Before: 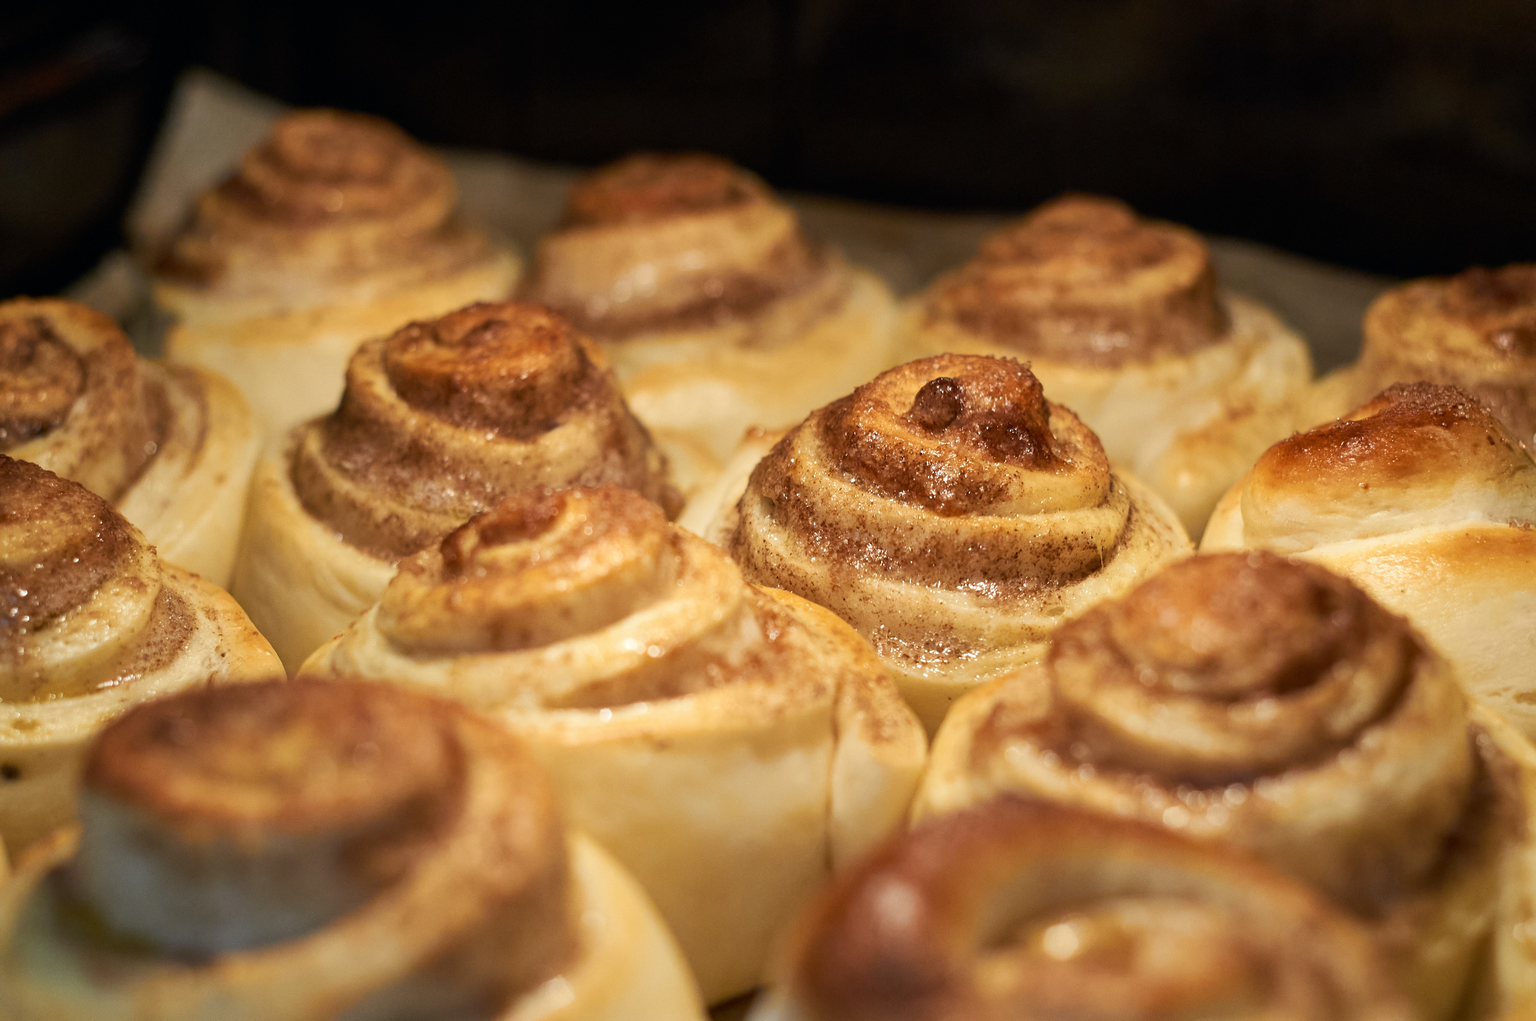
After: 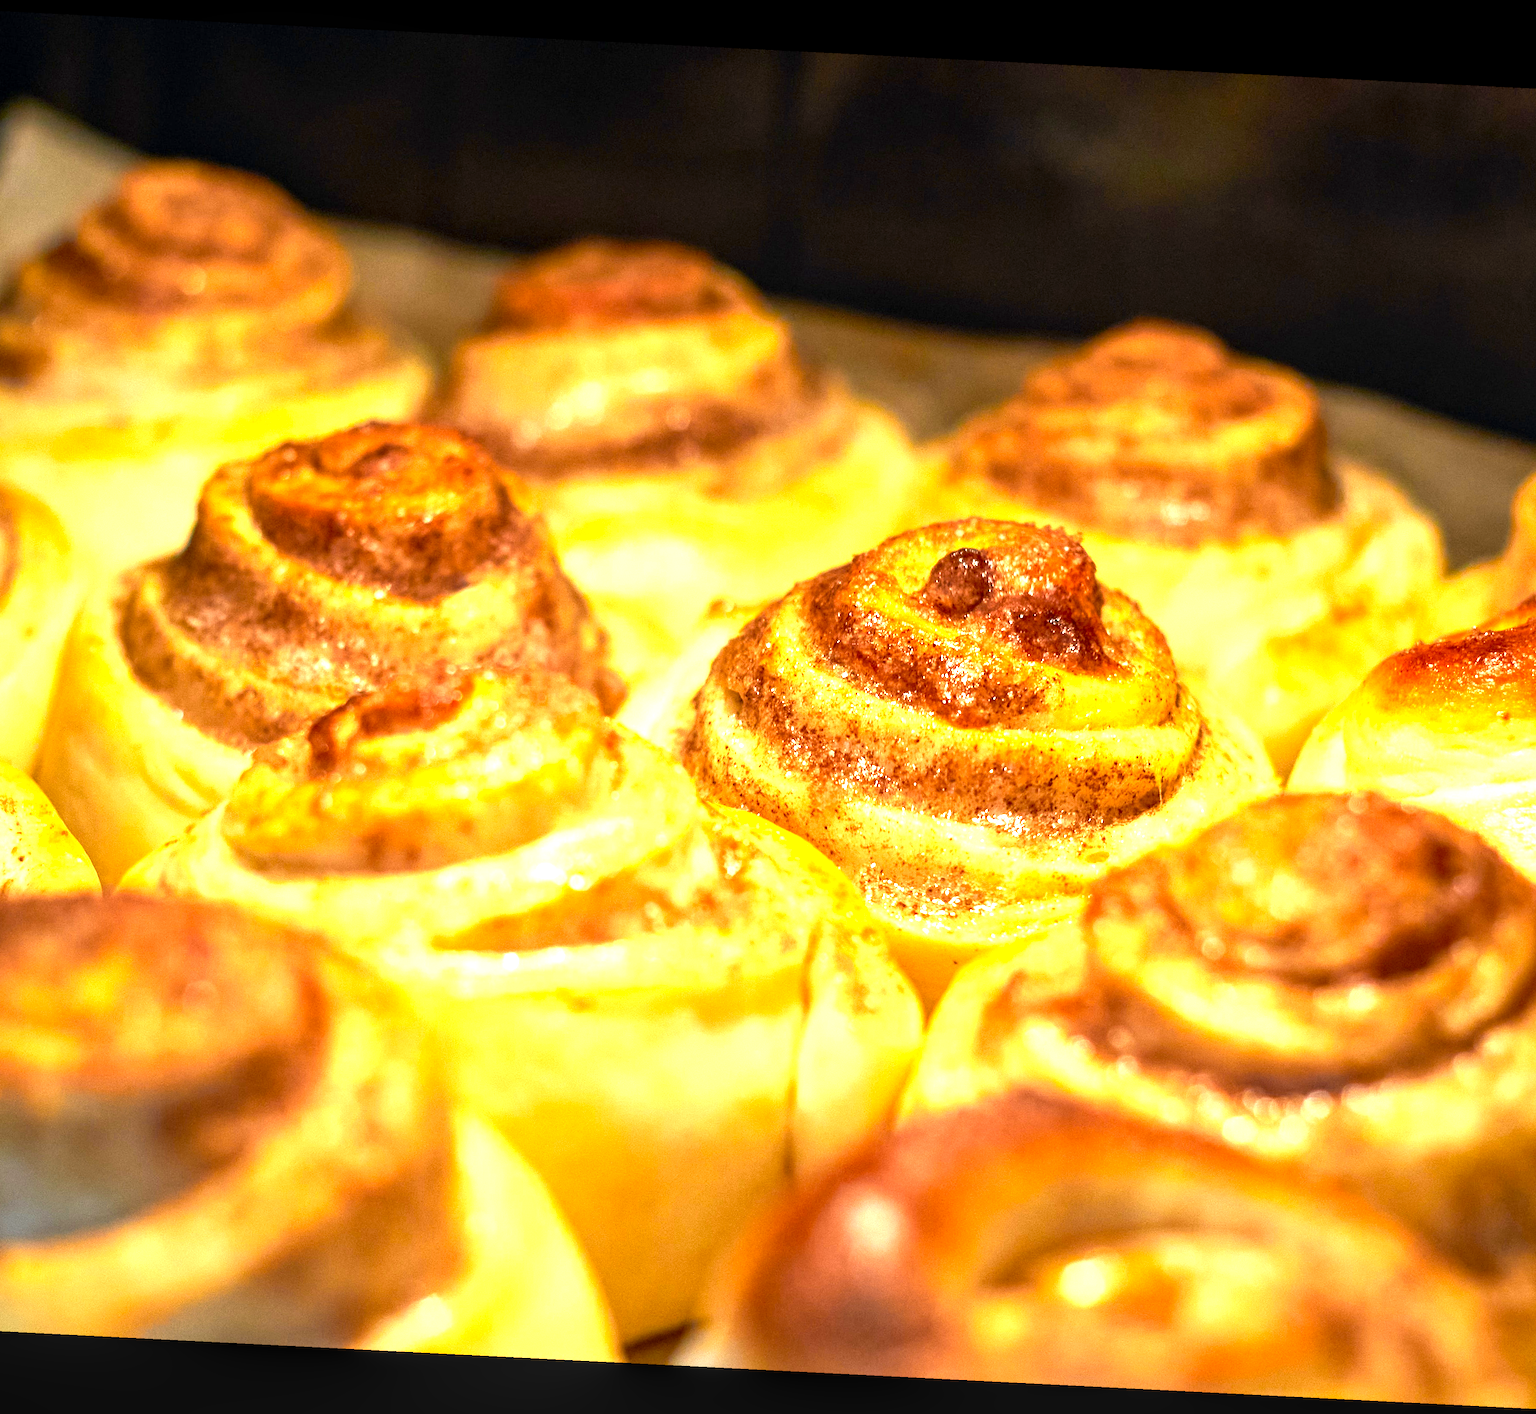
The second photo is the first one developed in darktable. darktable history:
exposure: black level correction 0.001, exposure 1.398 EV, compensate highlight preservation false
crop and rotate: angle -2.9°, left 14.205%, top 0.025%, right 10.756%, bottom 0.066%
color zones: curves: ch0 [(0.224, 0.526) (0.75, 0.5)]; ch1 [(0.055, 0.526) (0.224, 0.761) (0.377, 0.526) (0.75, 0.5)]
local contrast: on, module defaults
